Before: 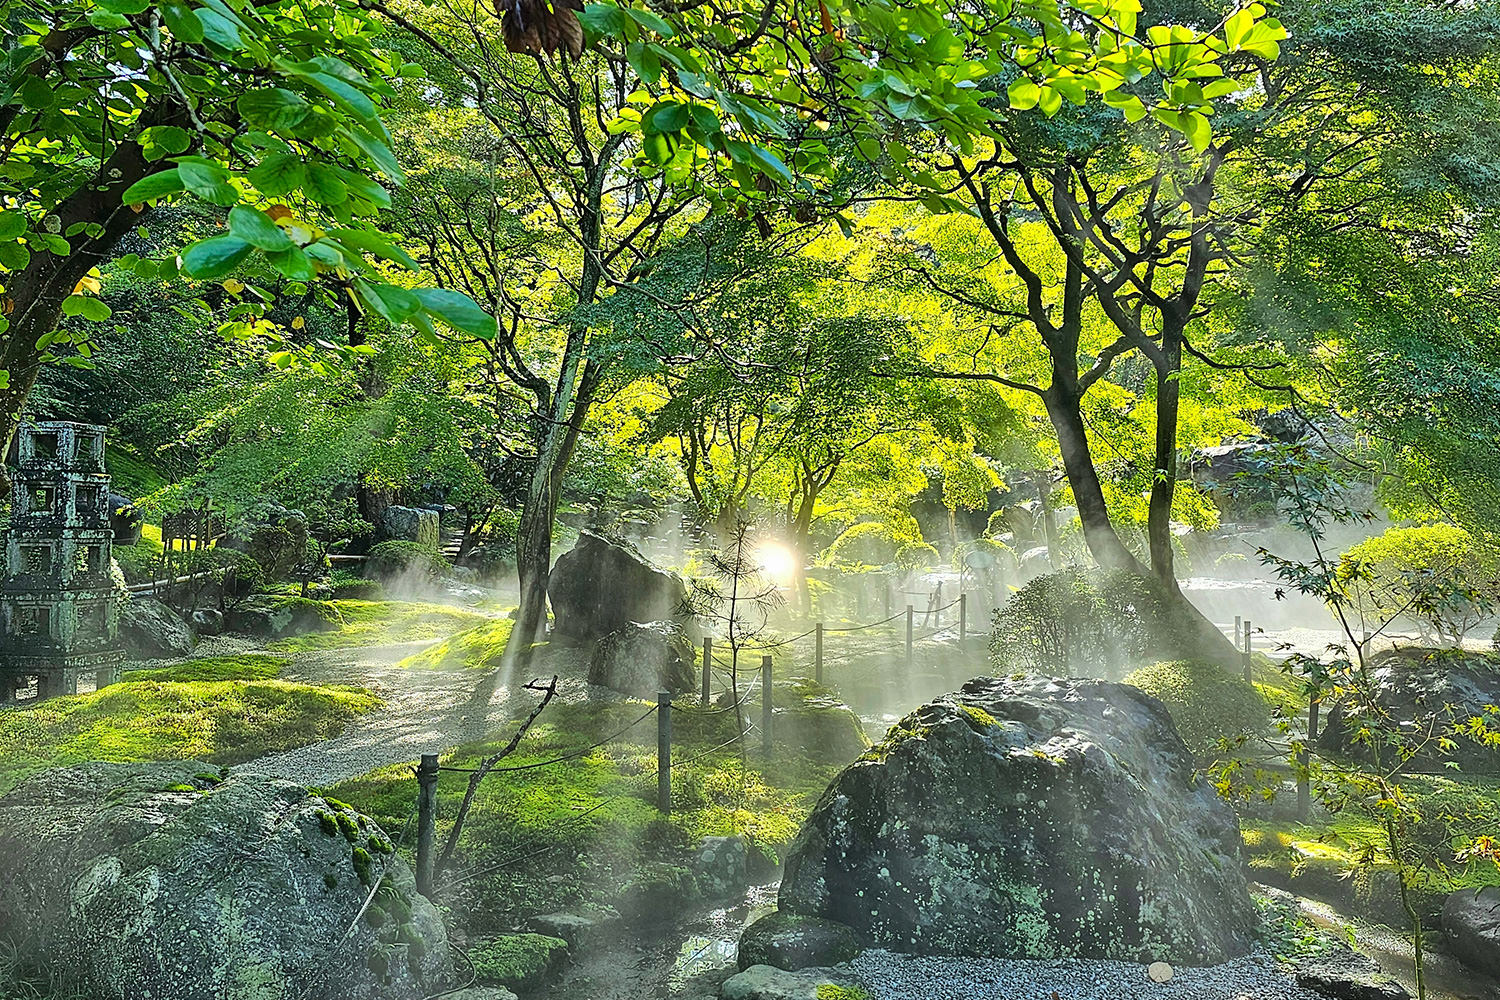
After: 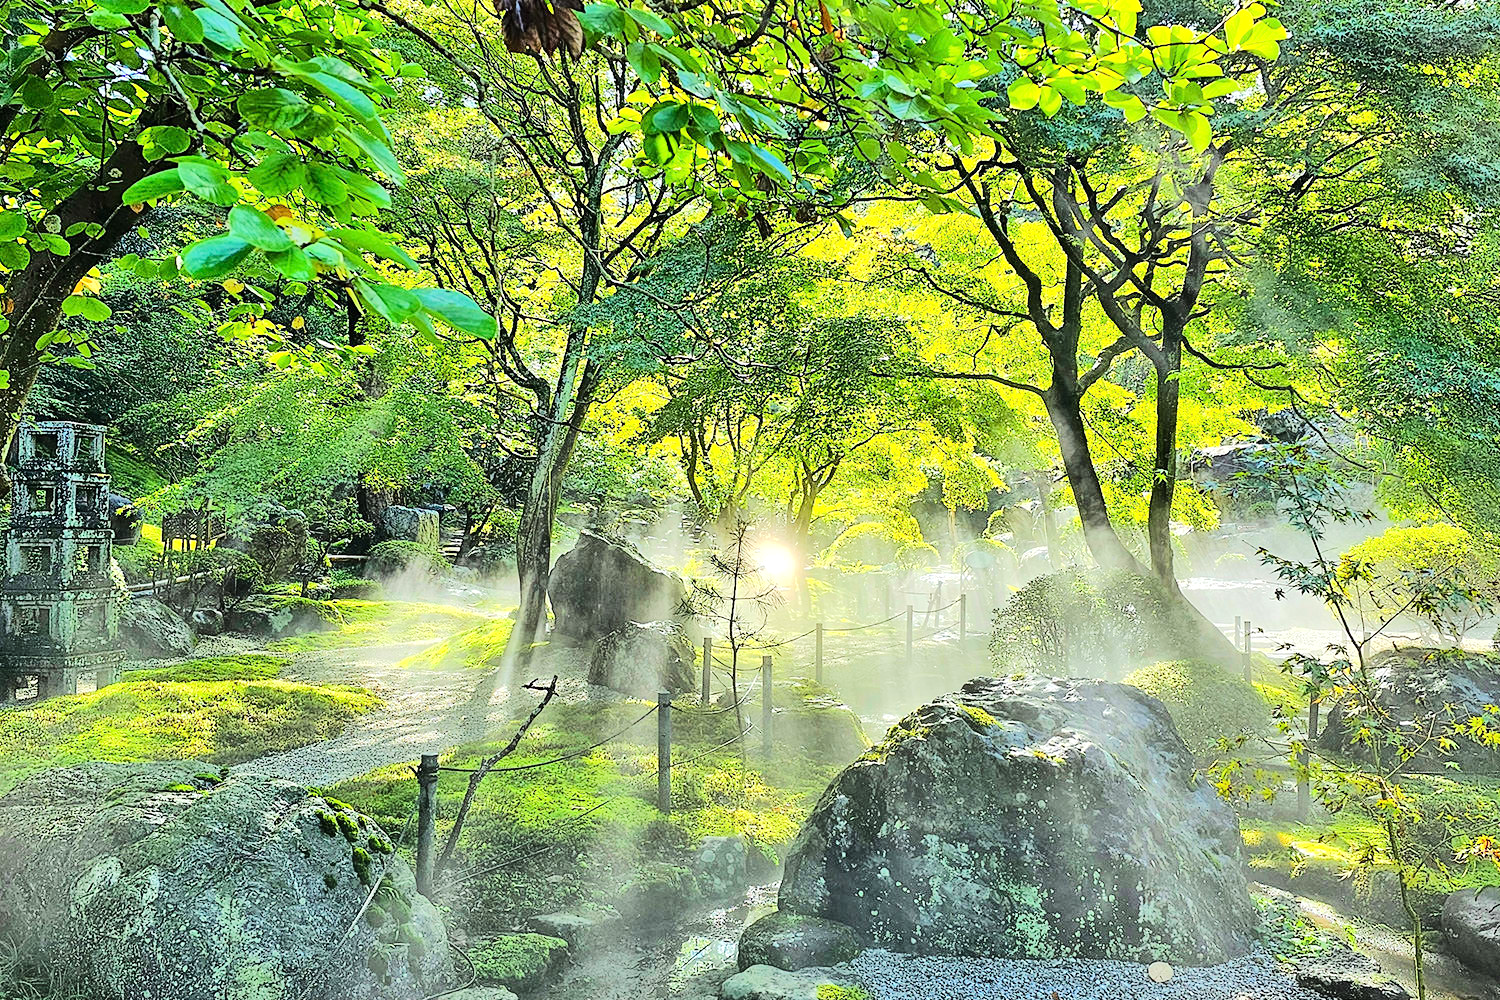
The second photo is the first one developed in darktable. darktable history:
tone equalizer: -7 EV 0.162 EV, -6 EV 0.569 EV, -5 EV 1.19 EV, -4 EV 1.35 EV, -3 EV 1.17 EV, -2 EV 0.6 EV, -1 EV 0.159 EV, edges refinement/feathering 500, mask exposure compensation -1.57 EV, preserve details no
